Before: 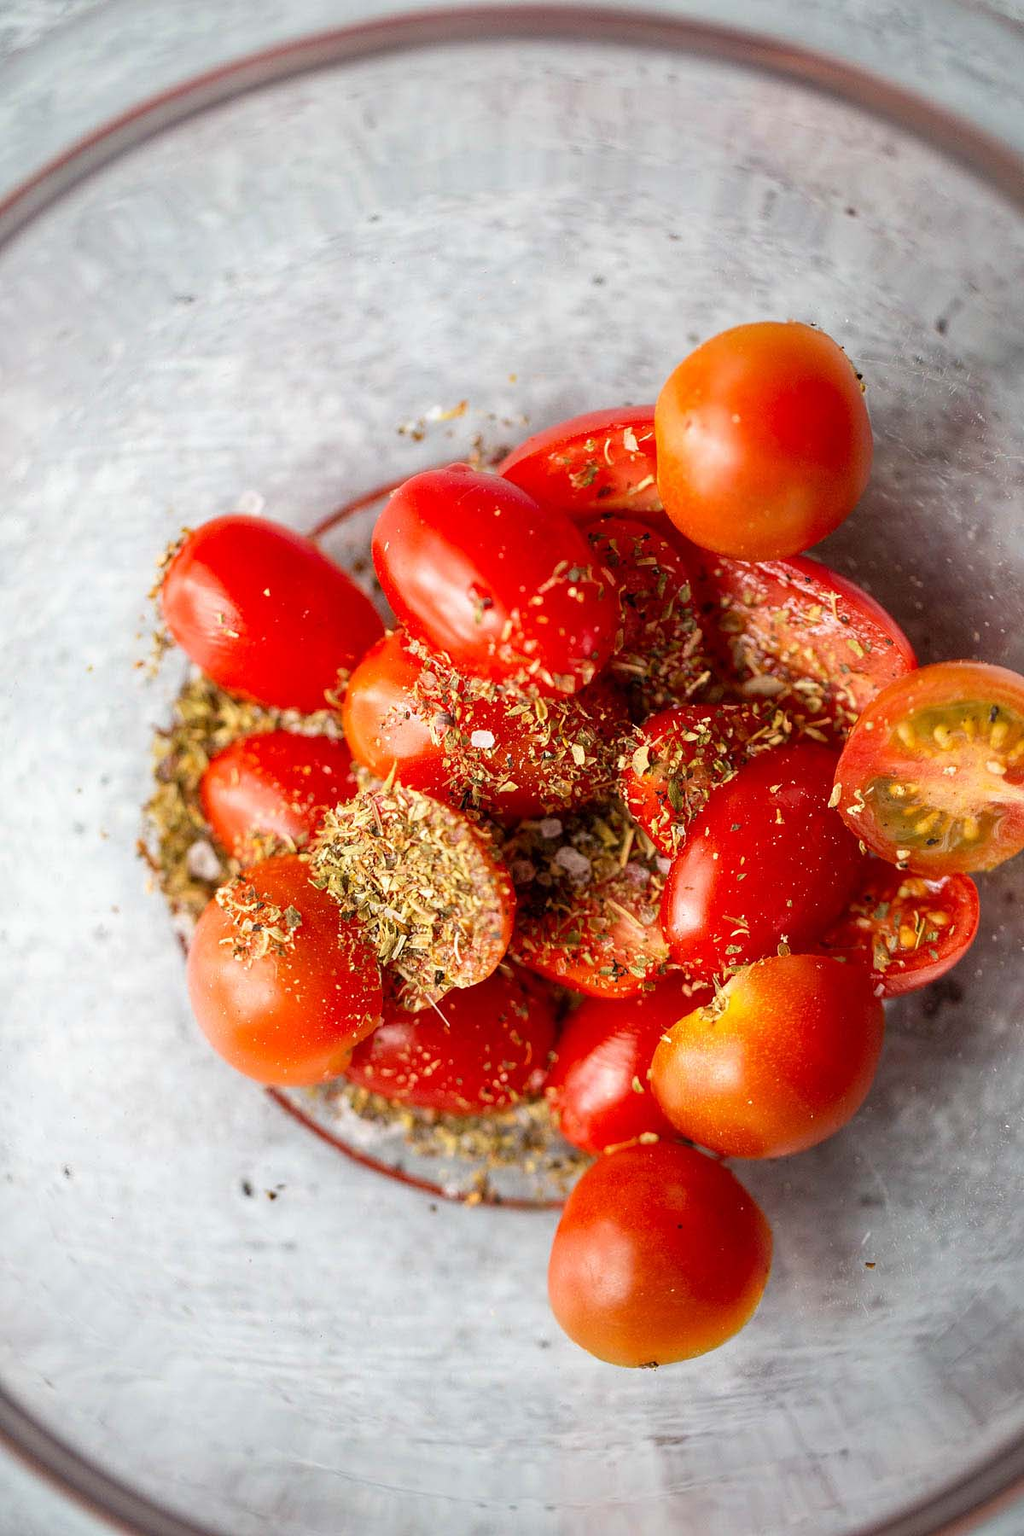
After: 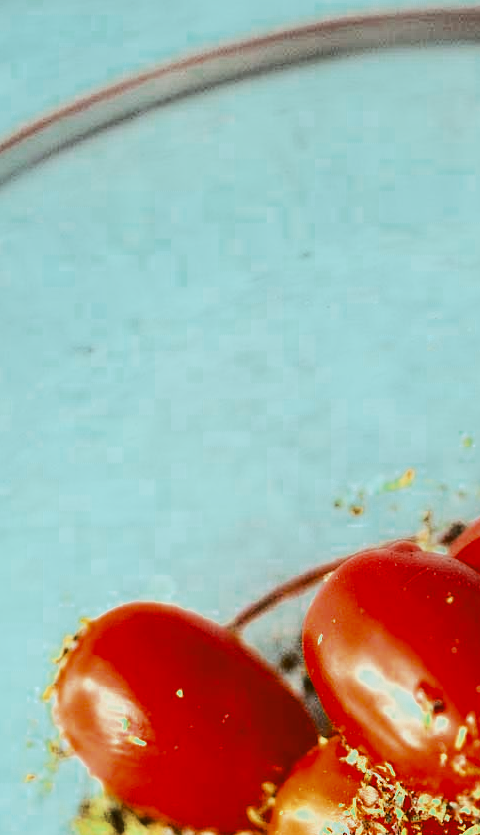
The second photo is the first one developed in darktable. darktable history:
color correction: highlights a* 4, highlights b* 4.92, shadows a* -7.21, shadows b* 4.91
color balance rgb: highlights gain › chroma 5.468%, highlights gain › hue 194.06°, perceptual saturation grading › global saturation 25.325%, perceptual brilliance grading › highlights 2.216%, perceptual brilliance grading › mid-tones -50.241%, perceptual brilliance grading › shadows -50.162%, global vibrance 9.231%
exposure: exposure 1 EV, compensate highlight preservation false
crop and rotate: left 11.14%, top 0.064%, right 48.834%, bottom 53.493%
color zones: curves: ch0 [(0, 0.5) (0.125, 0.4) (0.25, 0.5) (0.375, 0.4) (0.5, 0.4) (0.625, 0.6) (0.75, 0.6) (0.875, 0.5)]; ch1 [(0, 0.35) (0.125, 0.45) (0.25, 0.35) (0.375, 0.35) (0.5, 0.35) (0.625, 0.35) (0.75, 0.45) (0.875, 0.35)]; ch2 [(0, 0.6) (0.125, 0.5) (0.25, 0.5) (0.375, 0.6) (0.5, 0.6) (0.625, 0.5) (0.75, 0.5) (0.875, 0.5)]
filmic rgb: black relative exposure -5.14 EV, white relative exposure 3.97 EV, hardness 2.88, contrast 1.1, preserve chrominance max RGB, color science v6 (2022), contrast in shadows safe, contrast in highlights safe
